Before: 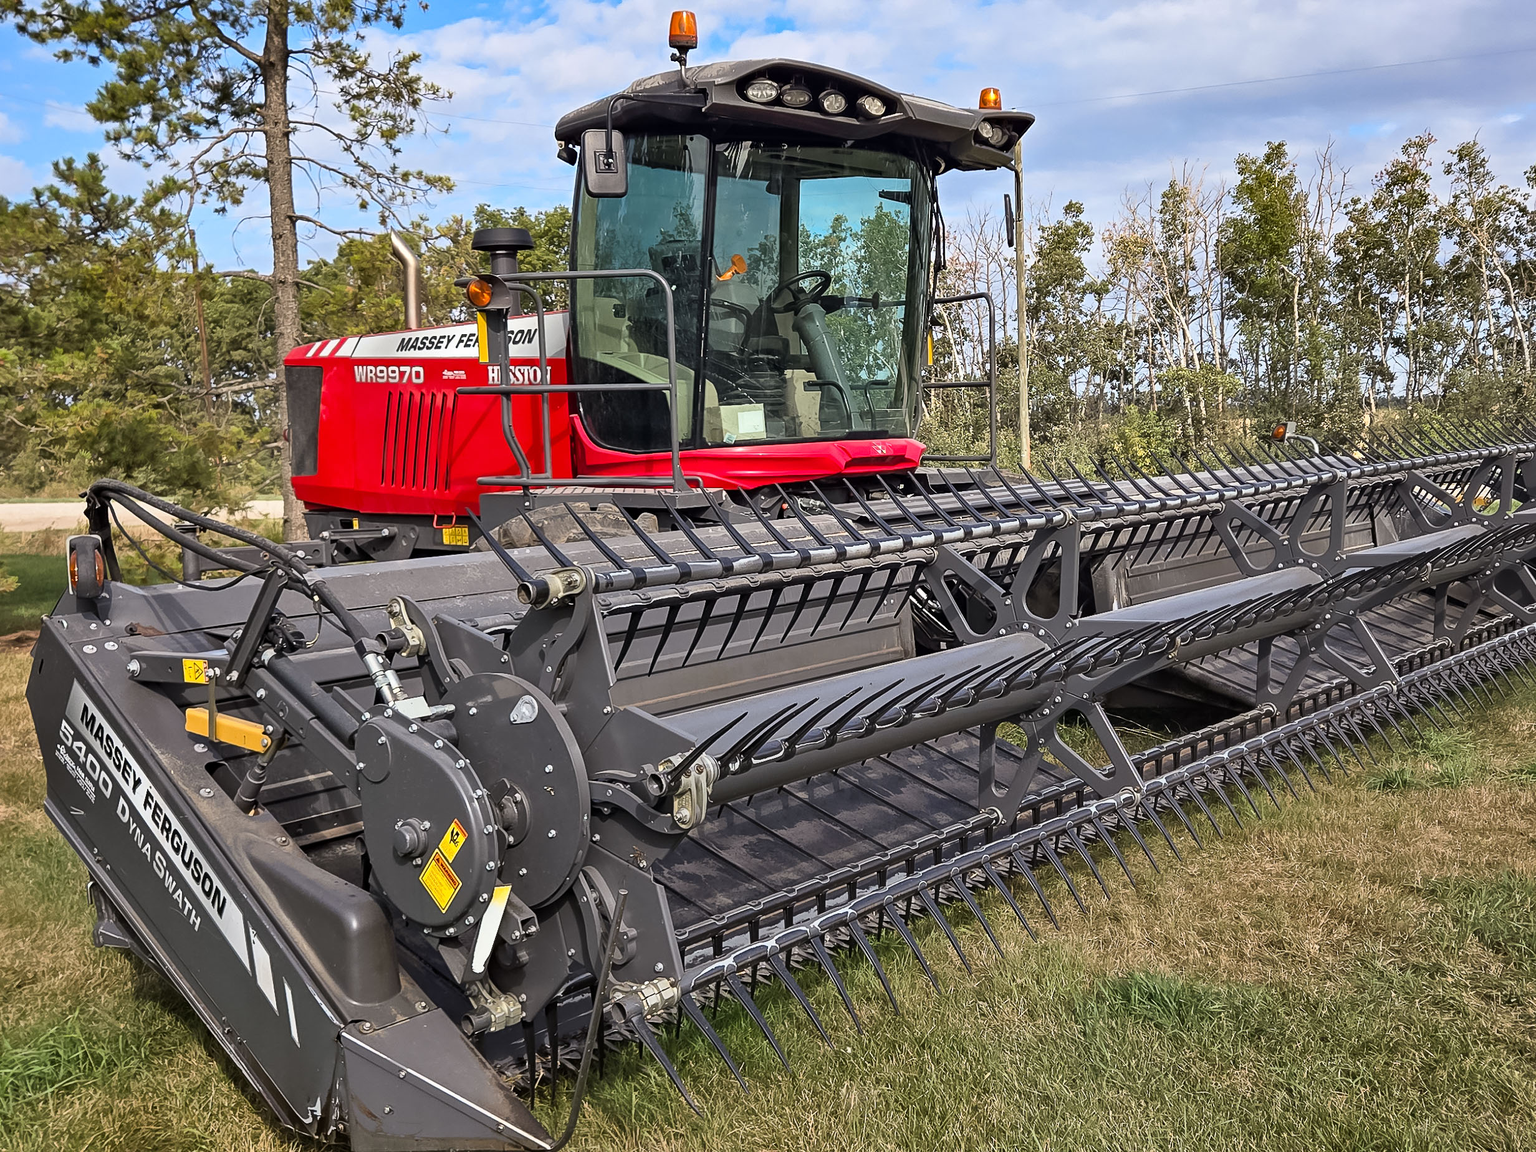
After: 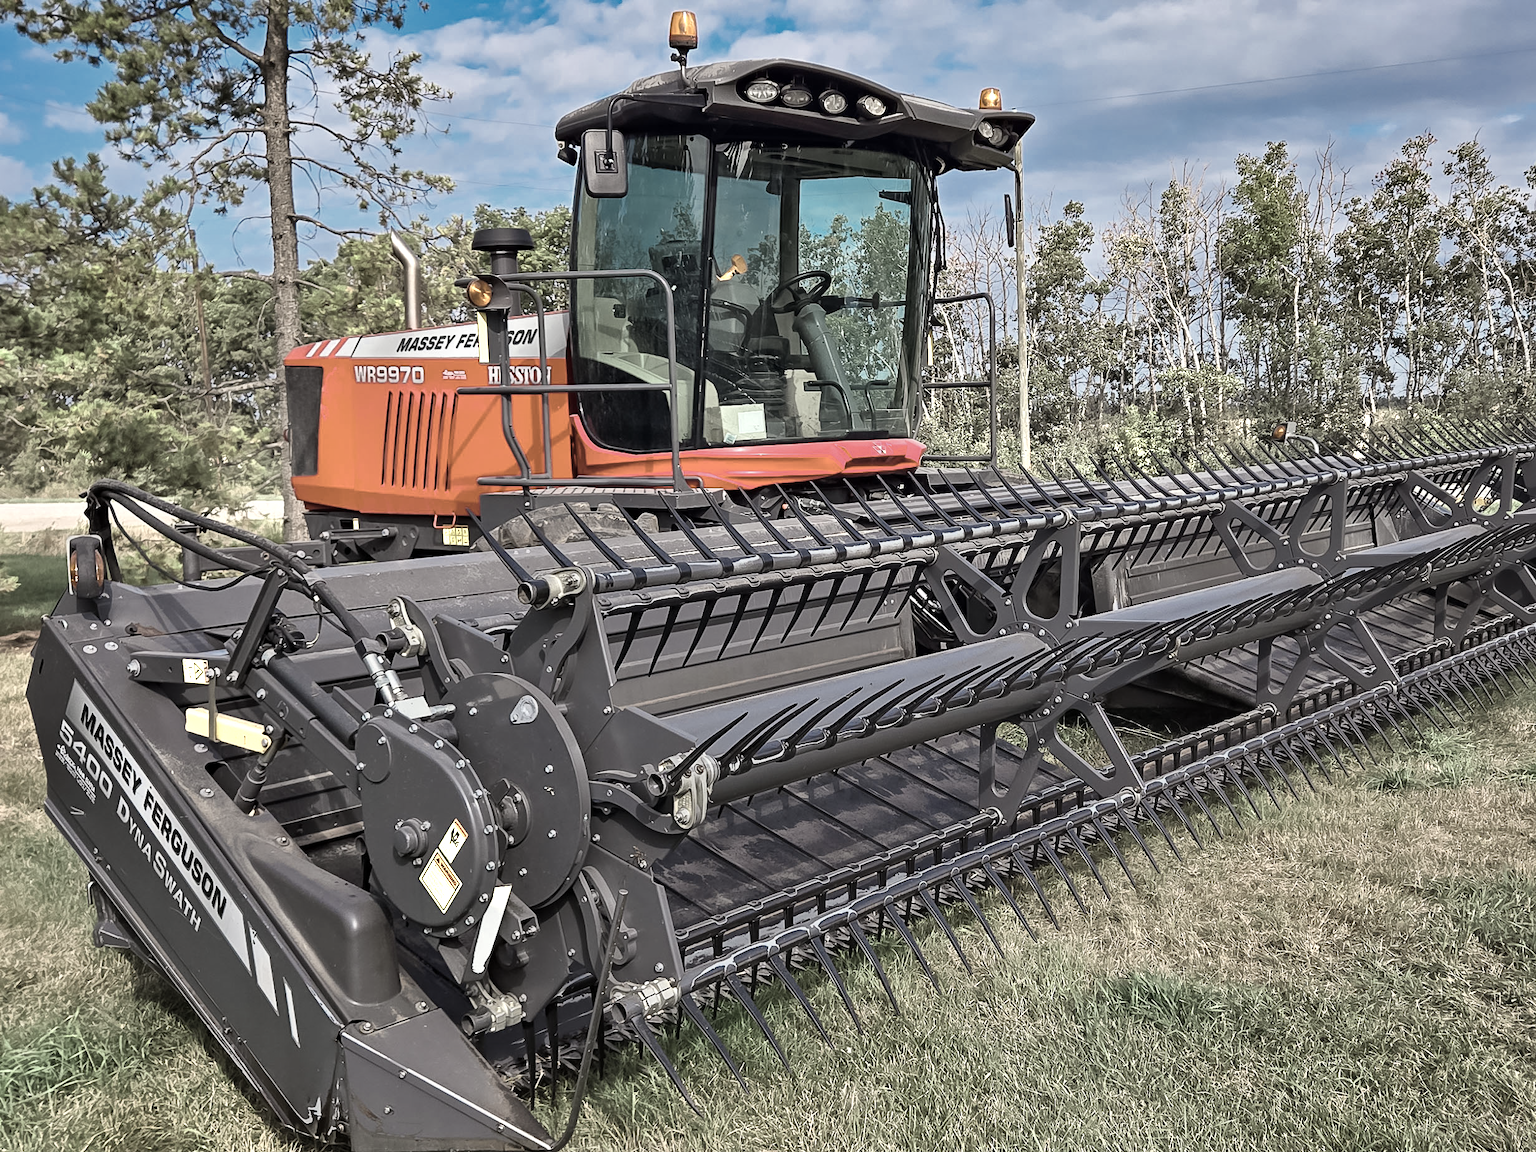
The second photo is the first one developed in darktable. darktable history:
shadows and highlights: shadows 35, highlights -35, soften with gaussian
color zones: curves: ch0 [(0.25, 0.667) (0.758, 0.368)]; ch1 [(0.215, 0.245) (0.761, 0.373)]; ch2 [(0.247, 0.554) (0.761, 0.436)]
